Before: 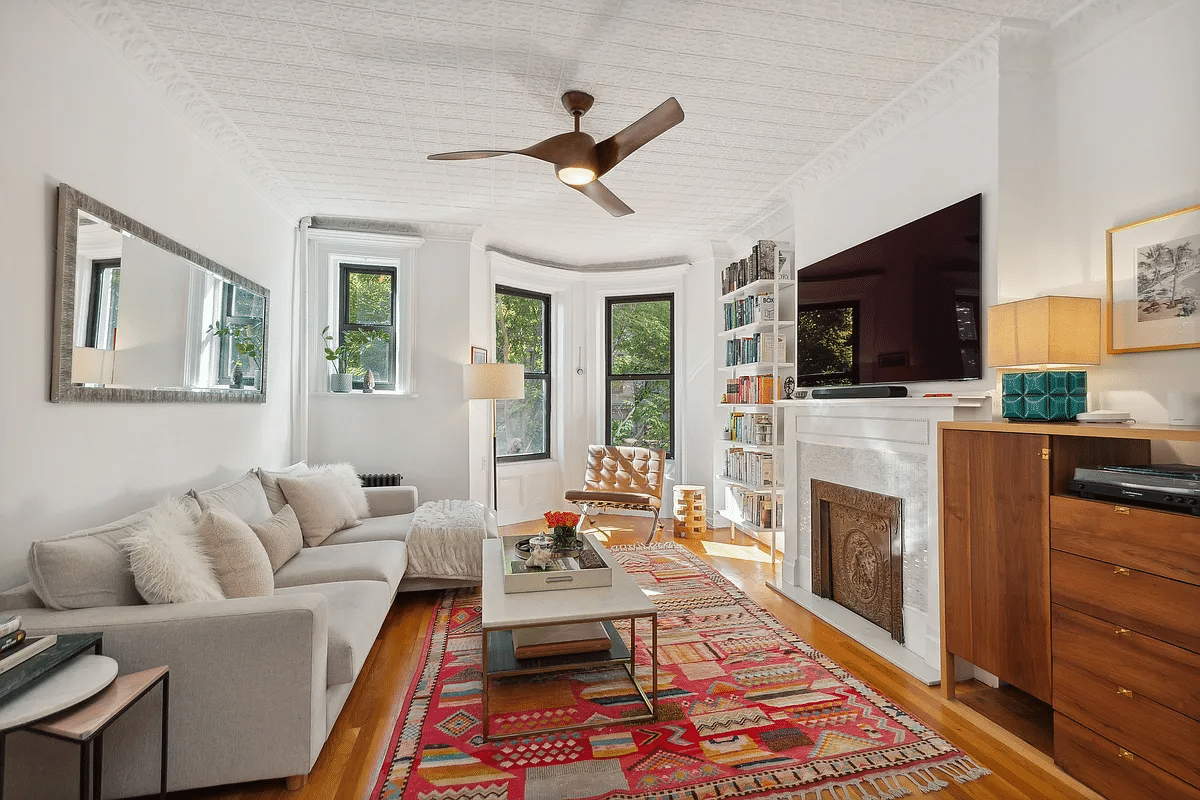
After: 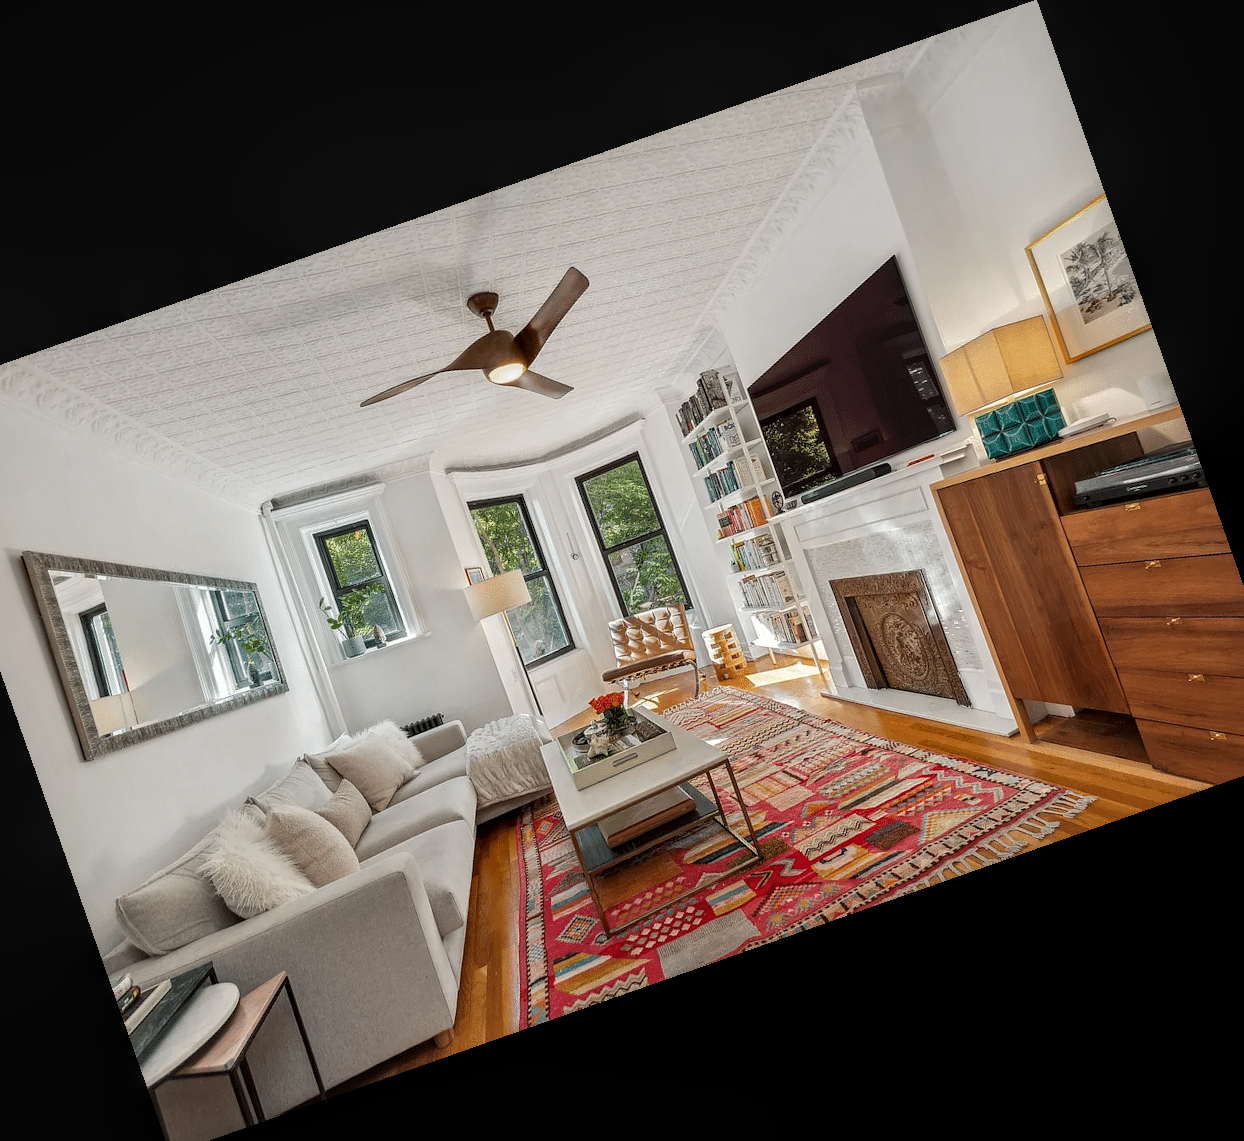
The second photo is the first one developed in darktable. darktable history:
local contrast: detail 130%
crop and rotate: angle 19.43°, left 6.812%, right 4.125%, bottom 1.087%
